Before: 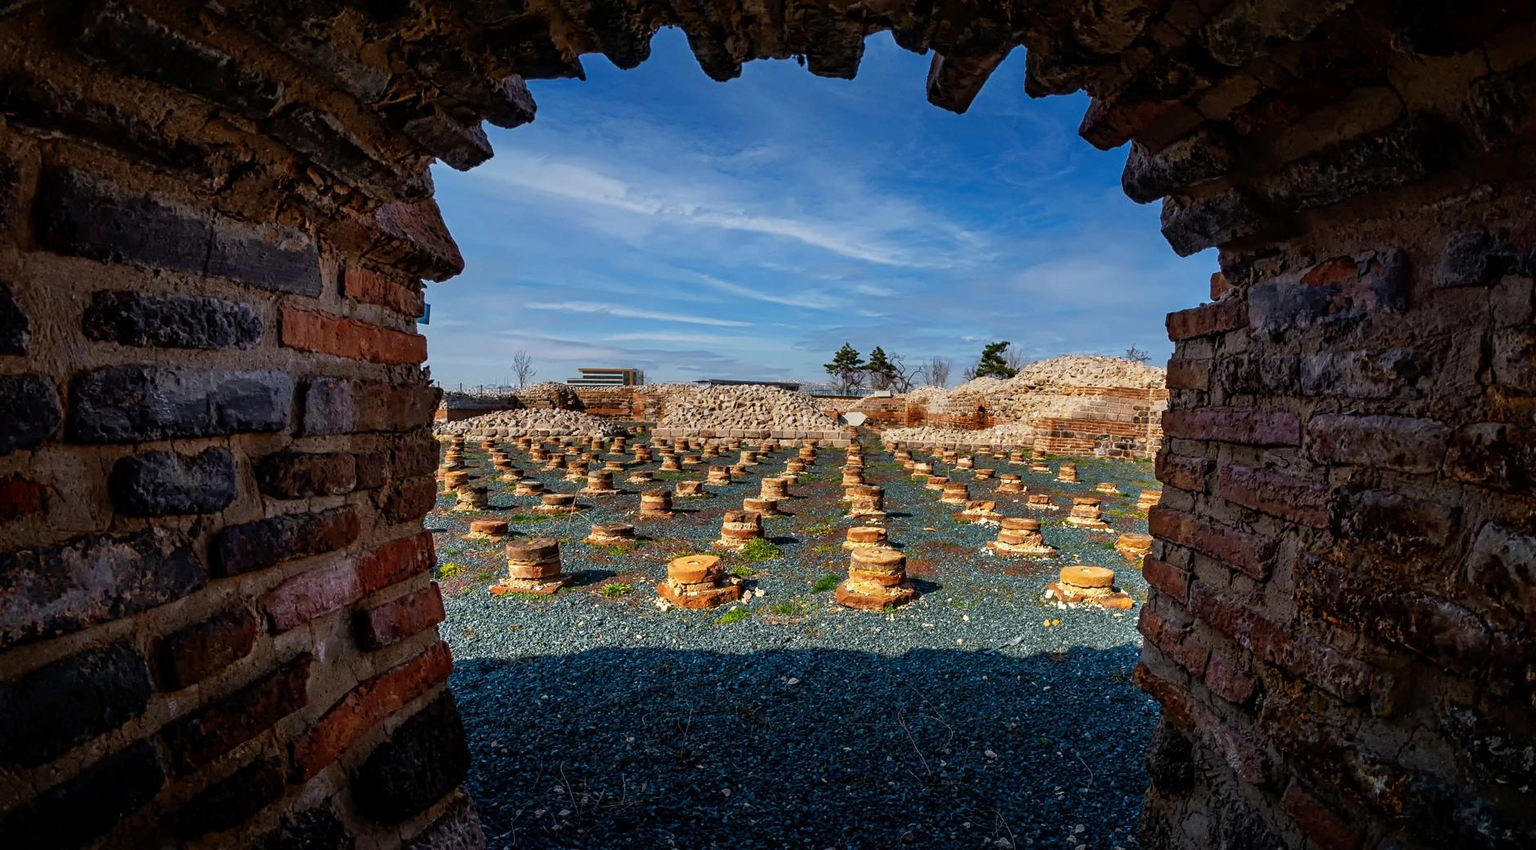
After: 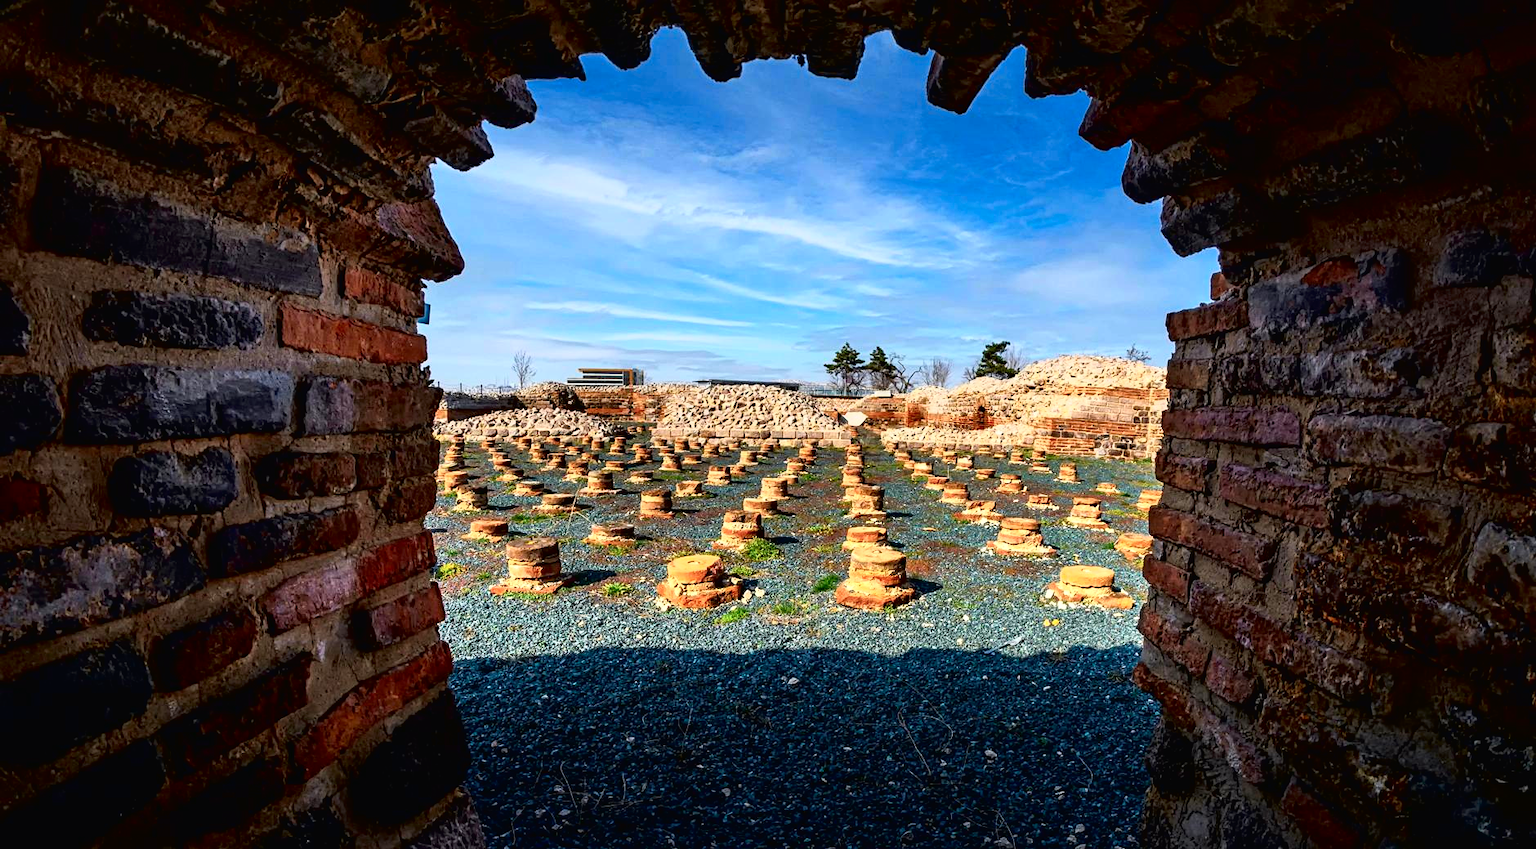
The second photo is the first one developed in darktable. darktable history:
tone curve: curves: ch0 [(0, 0.013) (0.054, 0.018) (0.205, 0.191) (0.289, 0.292) (0.39, 0.424) (0.493, 0.551) (0.647, 0.752) (0.778, 0.895) (1, 0.998)]; ch1 [(0, 0) (0.385, 0.343) (0.439, 0.415) (0.494, 0.495) (0.501, 0.501) (0.51, 0.509) (0.54, 0.546) (0.586, 0.606) (0.66, 0.701) (0.783, 0.804) (1, 1)]; ch2 [(0, 0) (0.32, 0.281) (0.403, 0.399) (0.441, 0.428) (0.47, 0.469) (0.498, 0.496) (0.524, 0.538) (0.566, 0.579) (0.633, 0.665) (0.7, 0.711) (1, 1)], color space Lab, independent channels, preserve colors none
exposure: exposure 0.367 EV, compensate highlight preservation false
